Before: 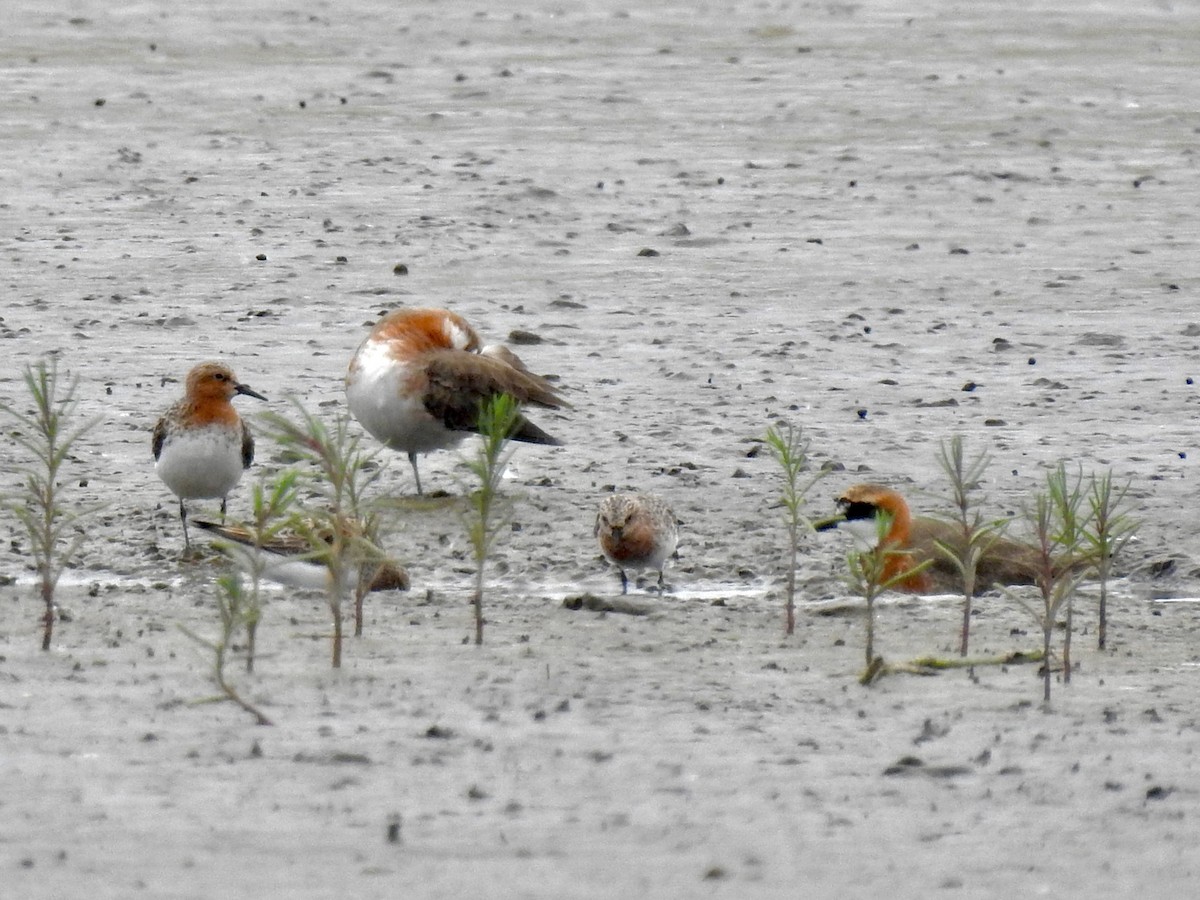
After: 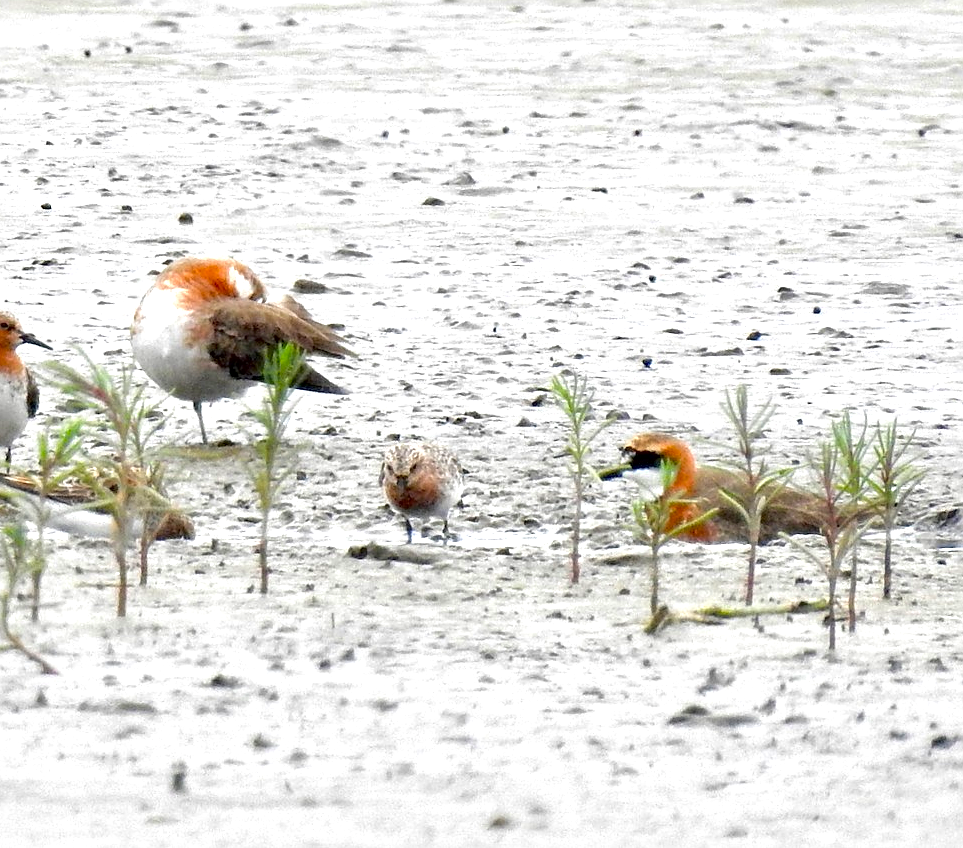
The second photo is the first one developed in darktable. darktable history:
exposure: black level correction 0.001, exposure 0.955 EV, compensate exposure bias true, compensate highlight preservation false
sharpen: on, module defaults
crop and rotate: left 17.959%, top 5.771%, right 1.742%
local contrast: mode bilateral grid, contrast 20, coarseness 50, detail 120%, midtone range 0.2
